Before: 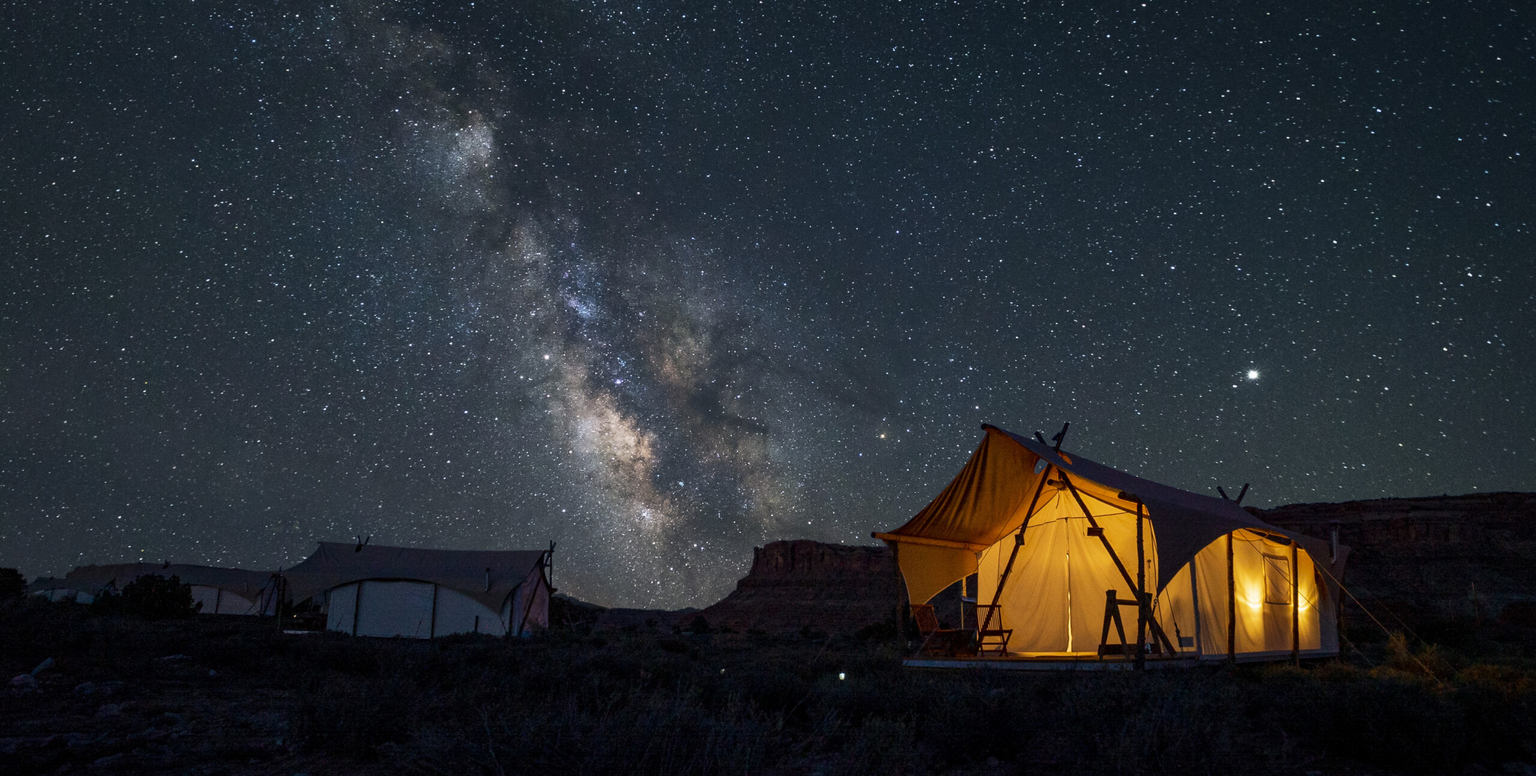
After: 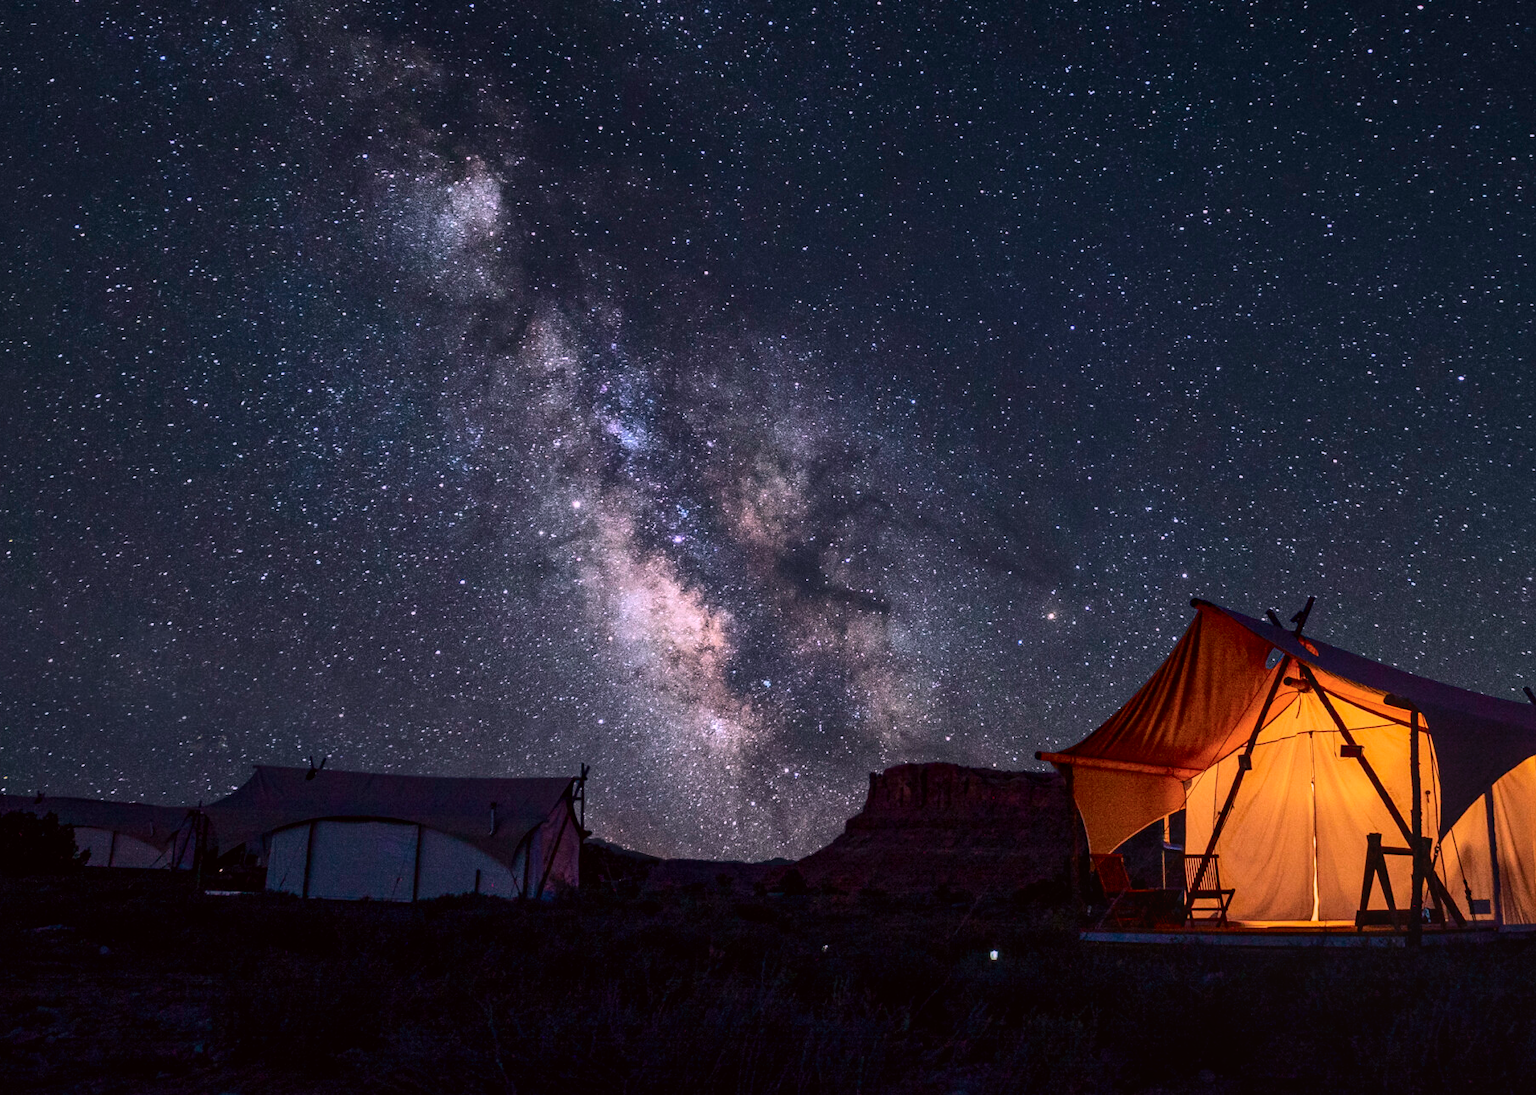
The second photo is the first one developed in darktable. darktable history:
local contrast: on, module defaults
white balance: red 1.042, blue 1.17
tone curve: curves: ch0 [(0, 0.019) (0.204, 0.162) (0.491, 0.519) (0.748, 0.765) (1, 0.919)]; ch1 [(0, 0) (0.179, 0.173) (0.322, 0.32) (0.442, 0.447) (0.496, 0.504) (0.566, 0.585) (0.761, 0.803) (1, 1)]; ch2 [(0, 0) (0.434, 0.447) (0.483, 0.487) (0.555, 0.563) (0.697, 0.68) (1, 1)], color space Lab, independent channels, preserve colors none
crop and rotate: left 9.061%, right 20.142%
